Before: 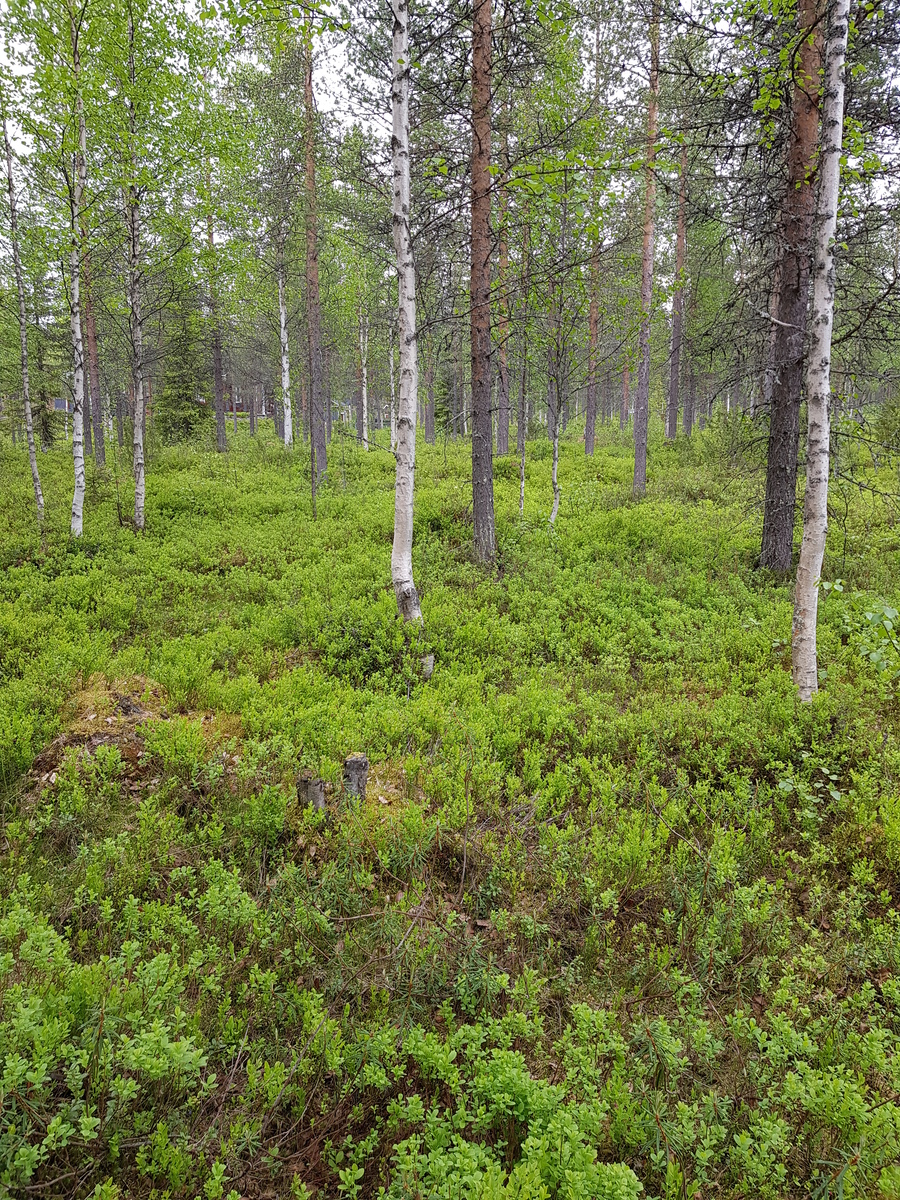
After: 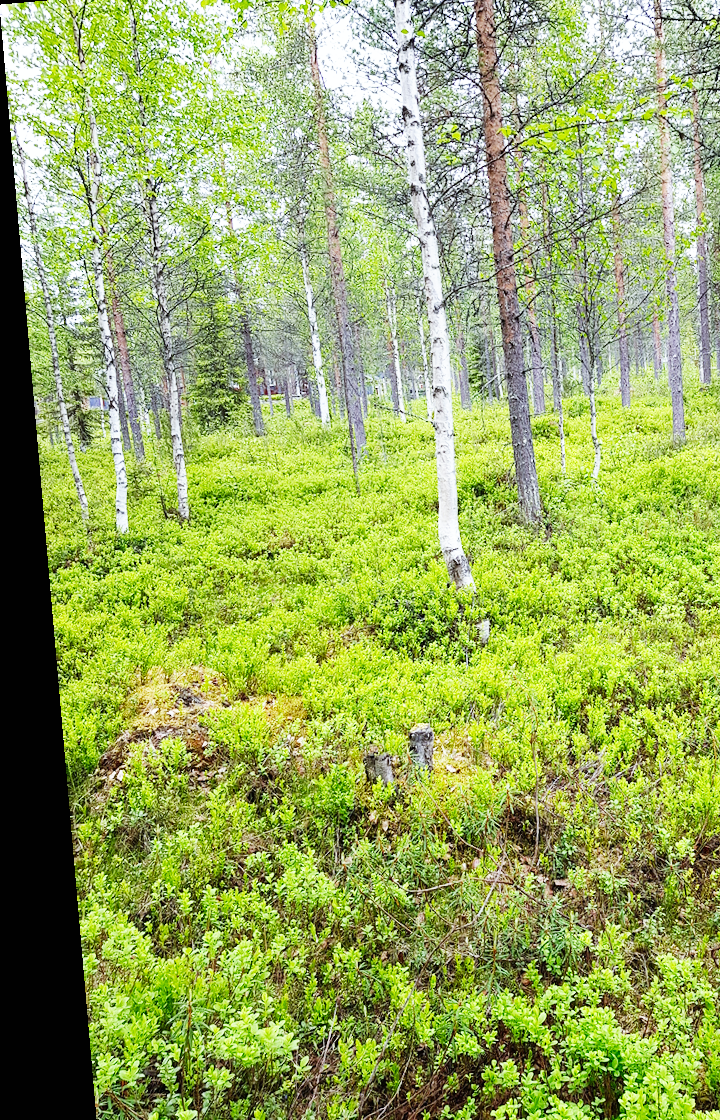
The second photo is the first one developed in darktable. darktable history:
white balance: red 0.925, blue 1.046
rotate and perspective: rotation -4.98°, automatic cropping off
base curve: curves: ch0 [(0, 0) (0.007, 0.004) (0.027, 0.03) (0.046, 0.07) (0.207, 0.54) (0.442, 0.872) (0.673, 0.972) (1, 1)], preserve colors none
crop: top 5.803%, right 27.864%, bottom 5.804%
